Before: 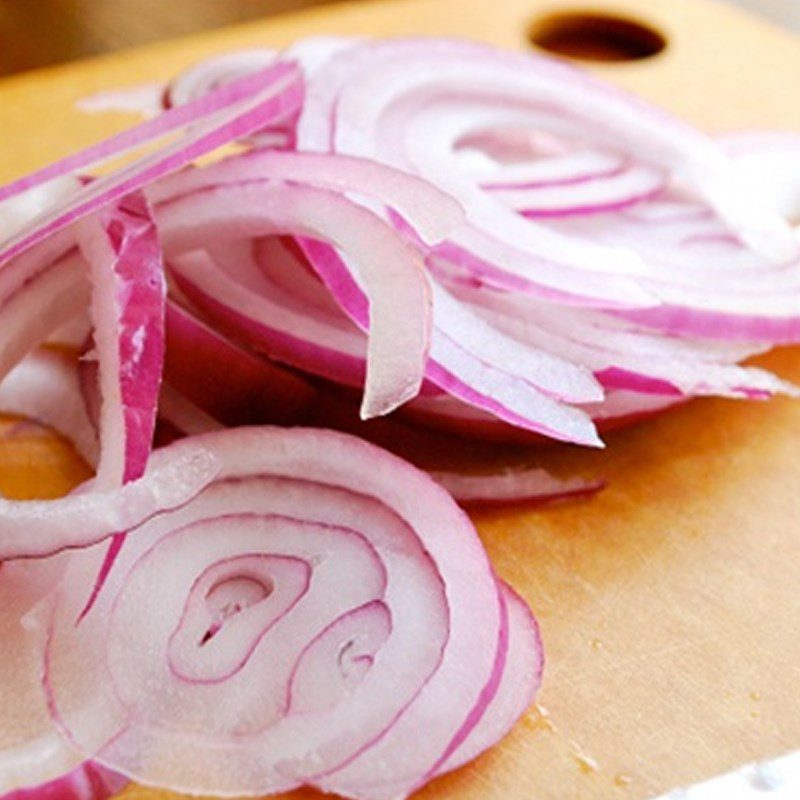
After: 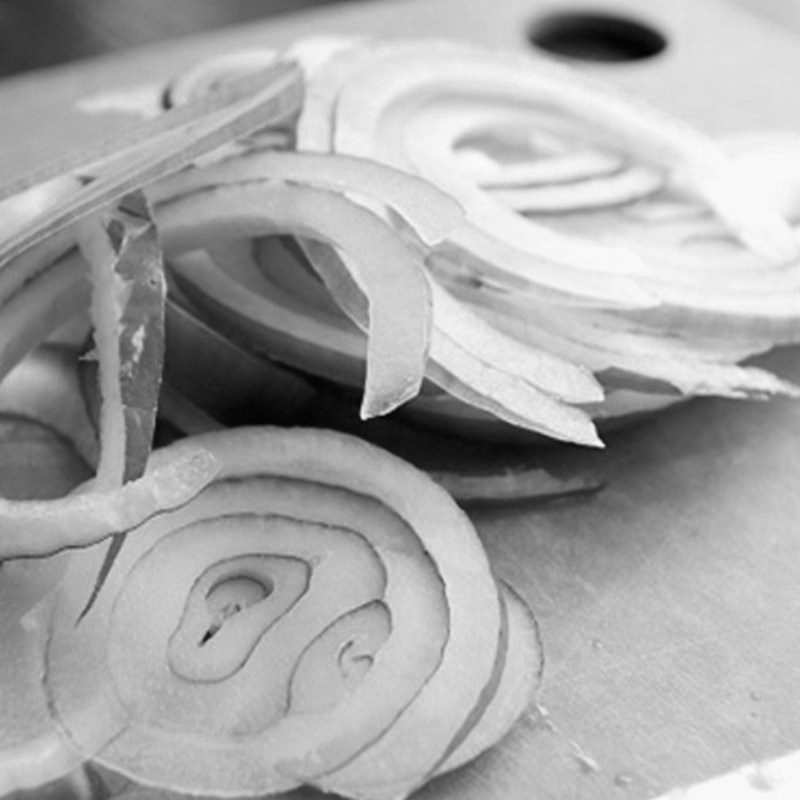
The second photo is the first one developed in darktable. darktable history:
color calibration: output gray [0.21, 0.42, 0.37, 0], illuminant as shot in camera, x 0.37, y 0.382, temperature 4317.13 K
exposure: black level correction 0.002, exposure -0.103 EV, compensate highlight preservation false
tone equalizer: mask exposure compensation -0.514 EV
